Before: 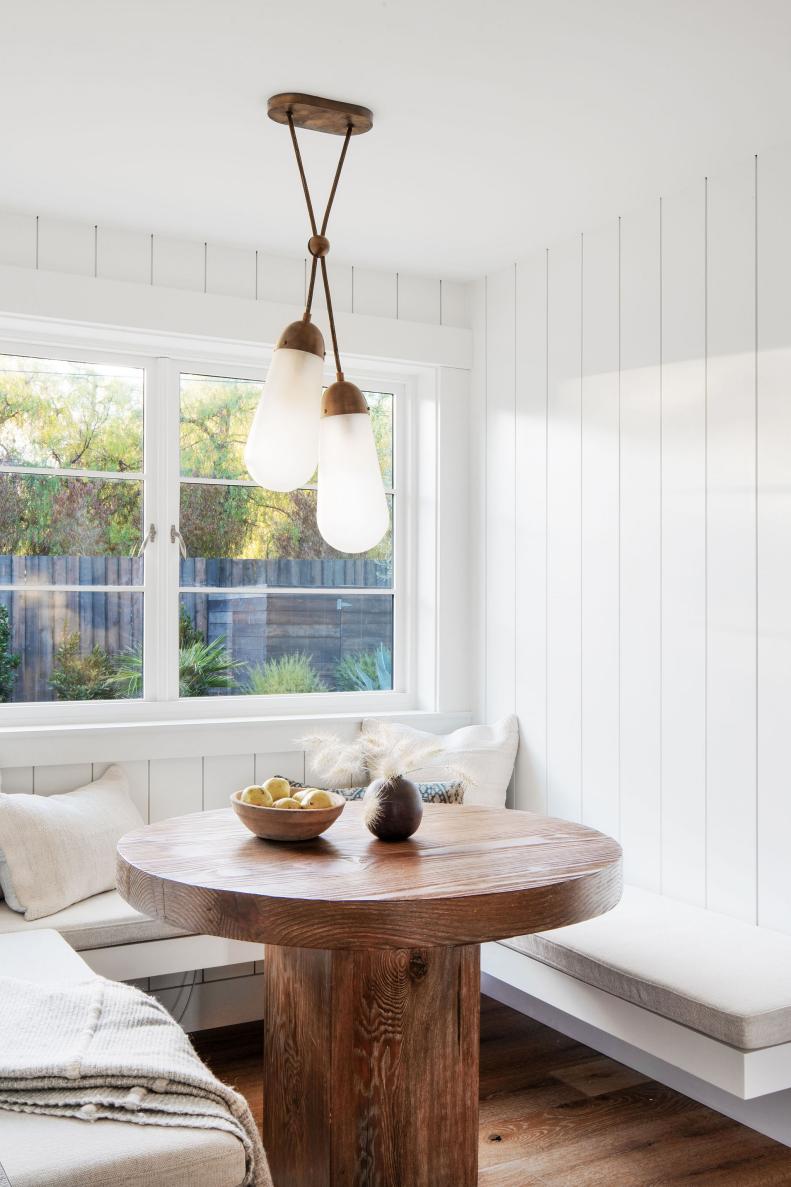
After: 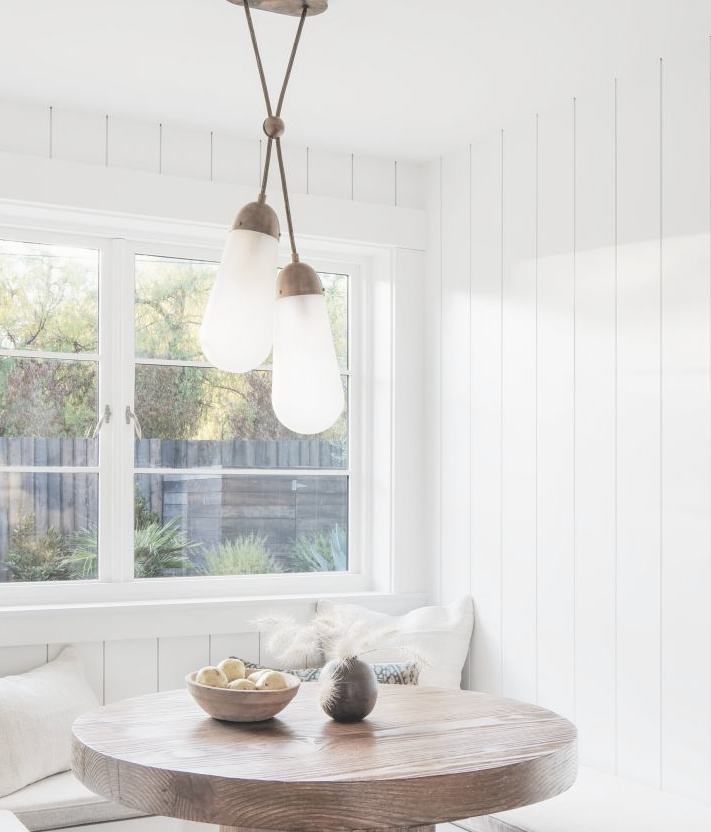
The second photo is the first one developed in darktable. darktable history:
crop: left 5.716%, top 10.081%, right 3.609%, bottom 19.148%
local contrast: highlights 45%, shadows 1%, detail 99%
contrast brightness saturation: brightness 0.183, saturation -0.502
